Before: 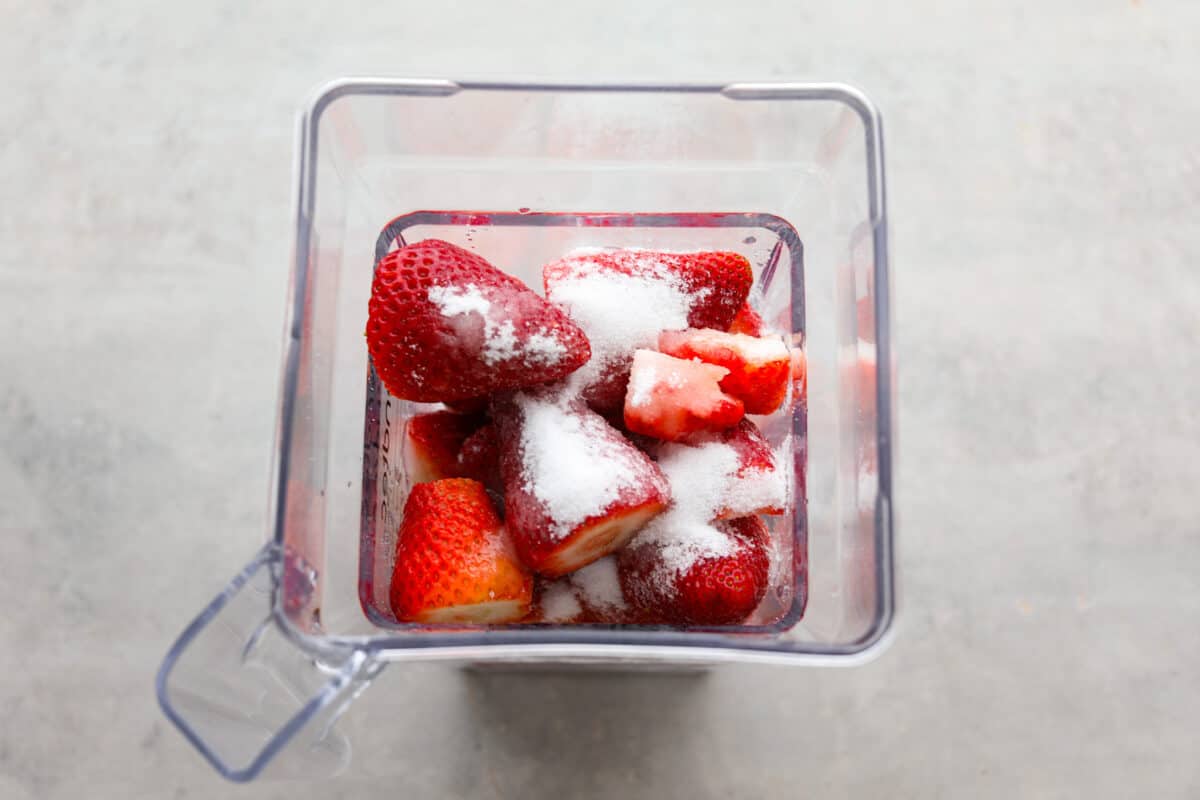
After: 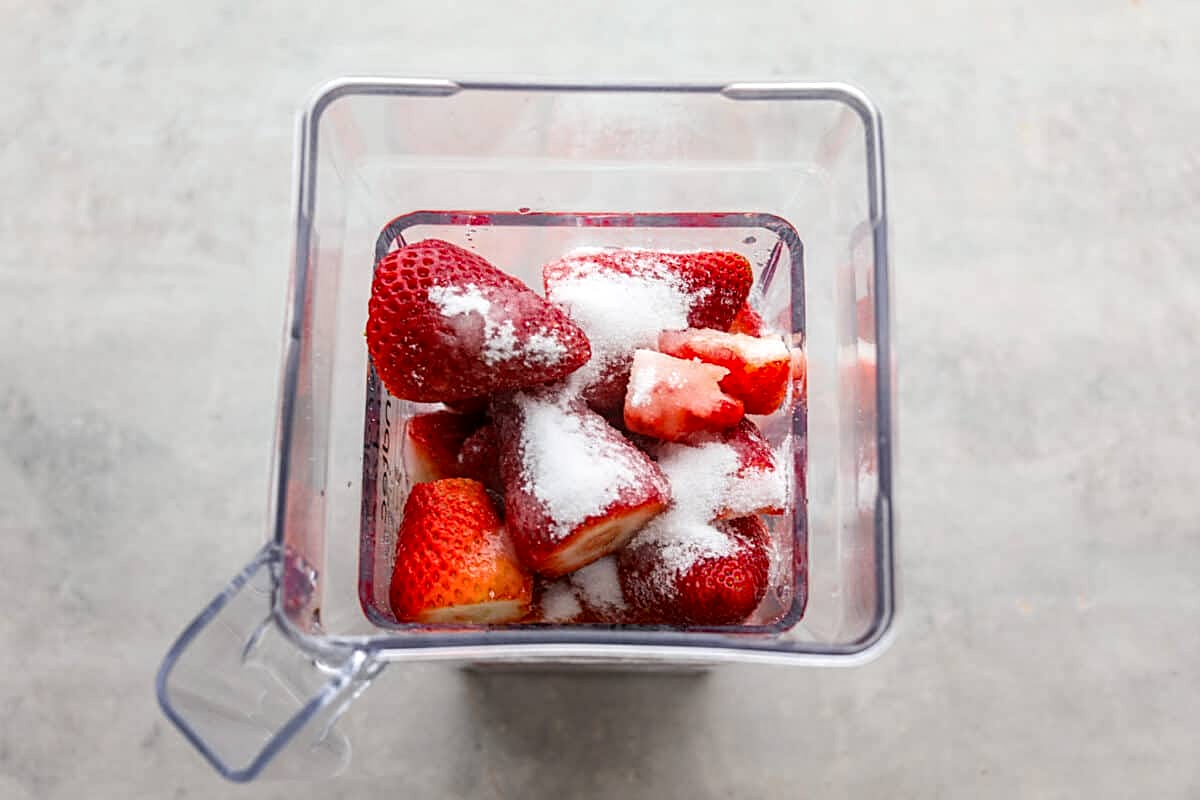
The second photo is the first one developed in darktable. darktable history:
sharpen: on, module defaults
local contrast: on, module defaults
white balance: emerald 1
